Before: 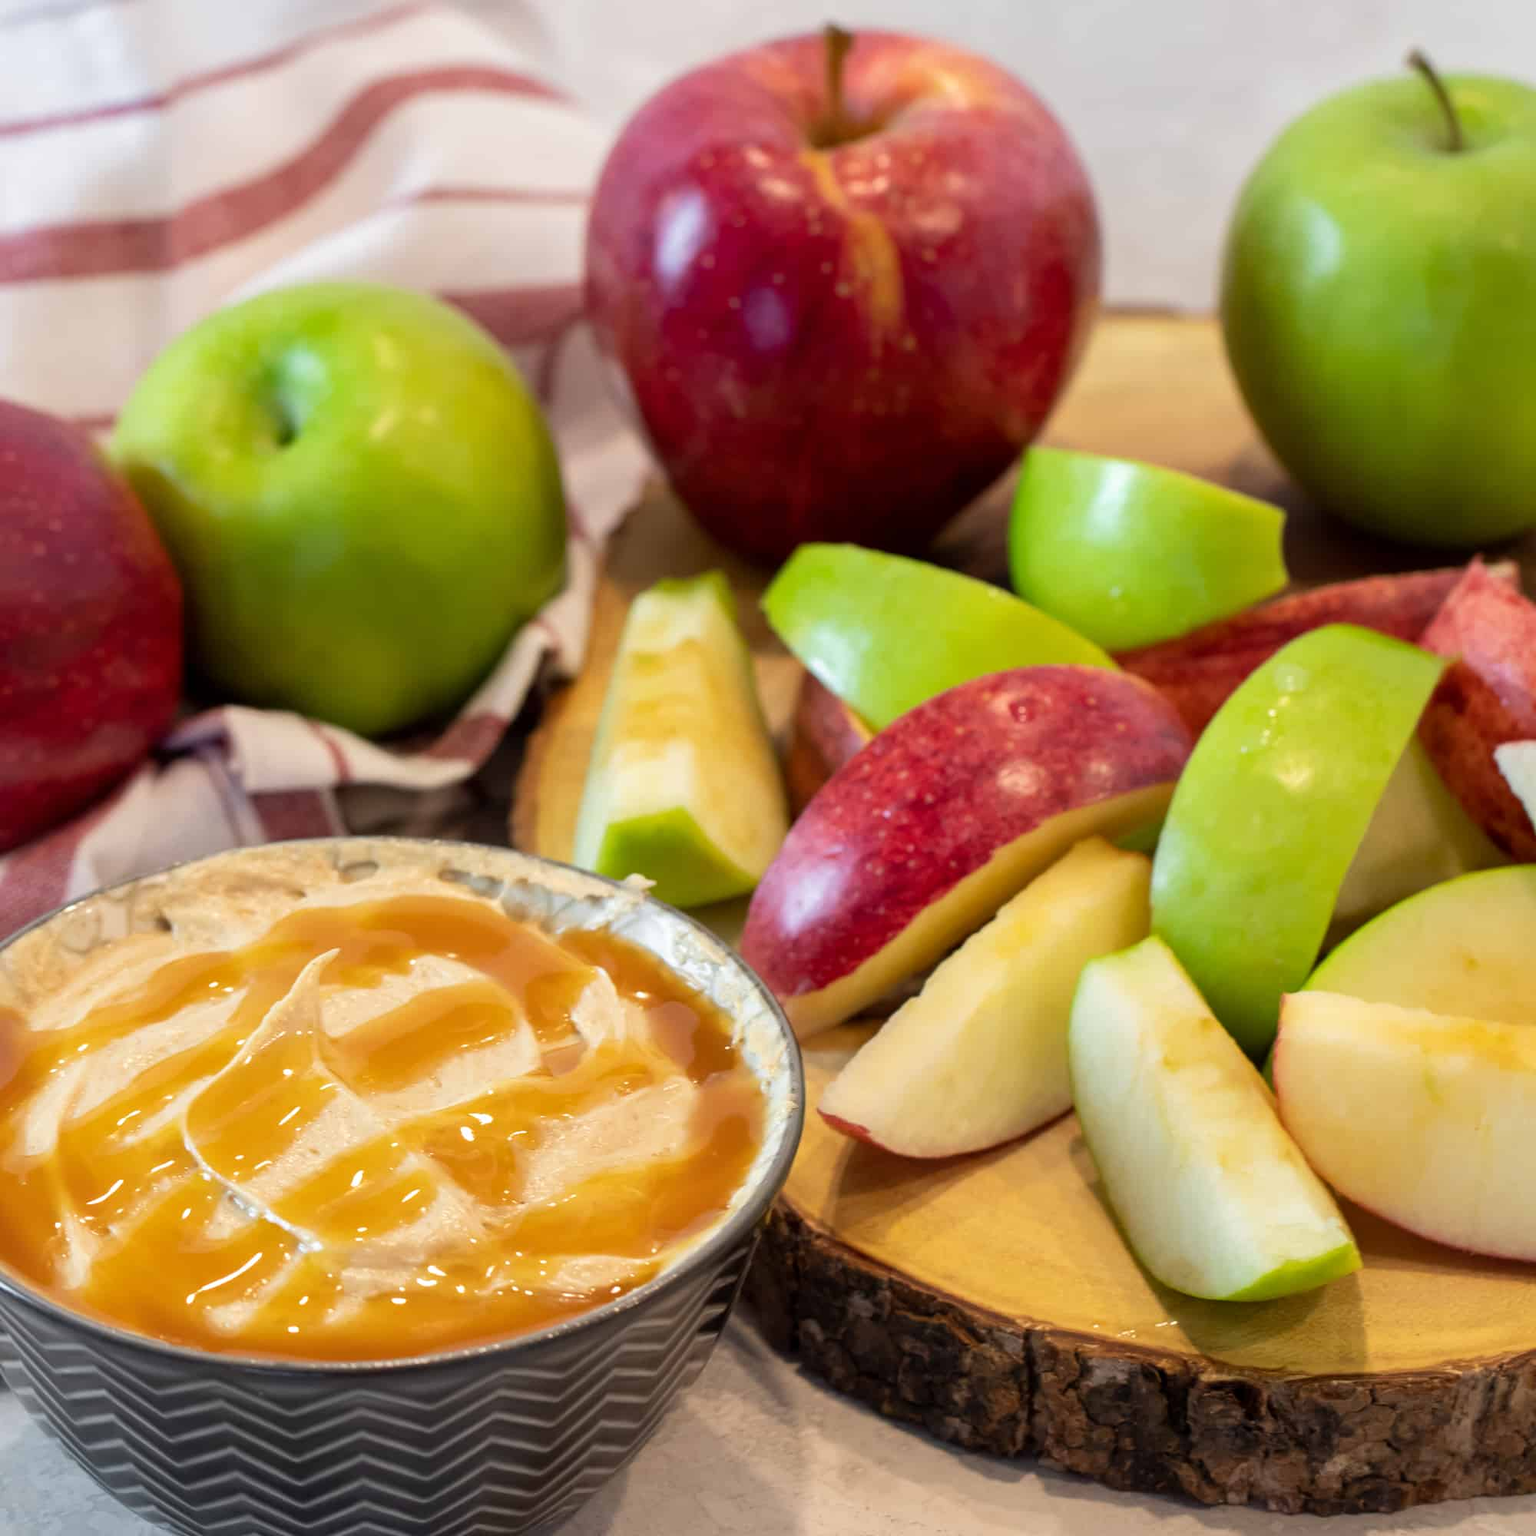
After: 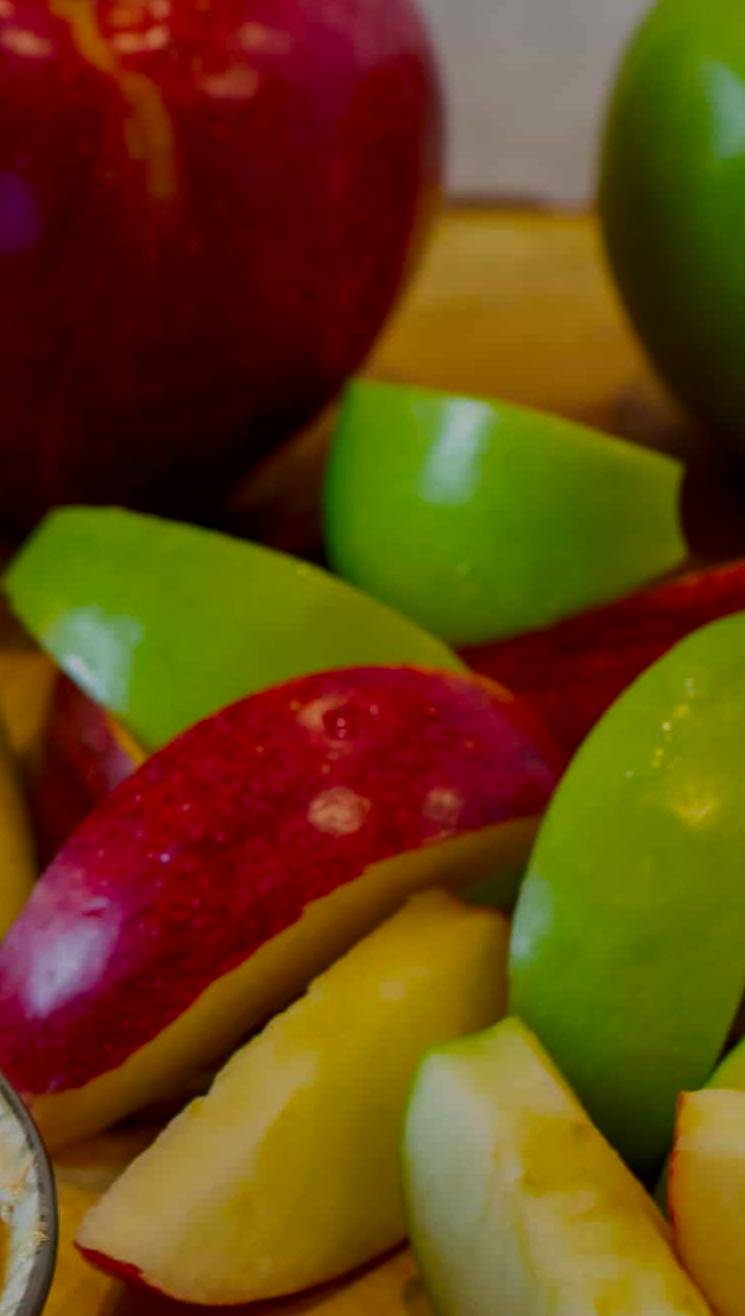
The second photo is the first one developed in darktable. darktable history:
color balance rgb: shadows lift › chroma 2.01%, shadows lift › hue 248.49°, power › hue 213.36°, linear chroma grading › global chroma 0.62%, perceptual saturation grading › global saturation 34.022%, global vibrance 12.29%
contrast brightness saturation: brightness -0.206, saturation 0.079
crop and rotate: left 49.538%, top 10.147%, right 13.202%, bottom 24.032%
exposure: black level correction 0, exposure -0.762 EV, compensate highlight preservation false
